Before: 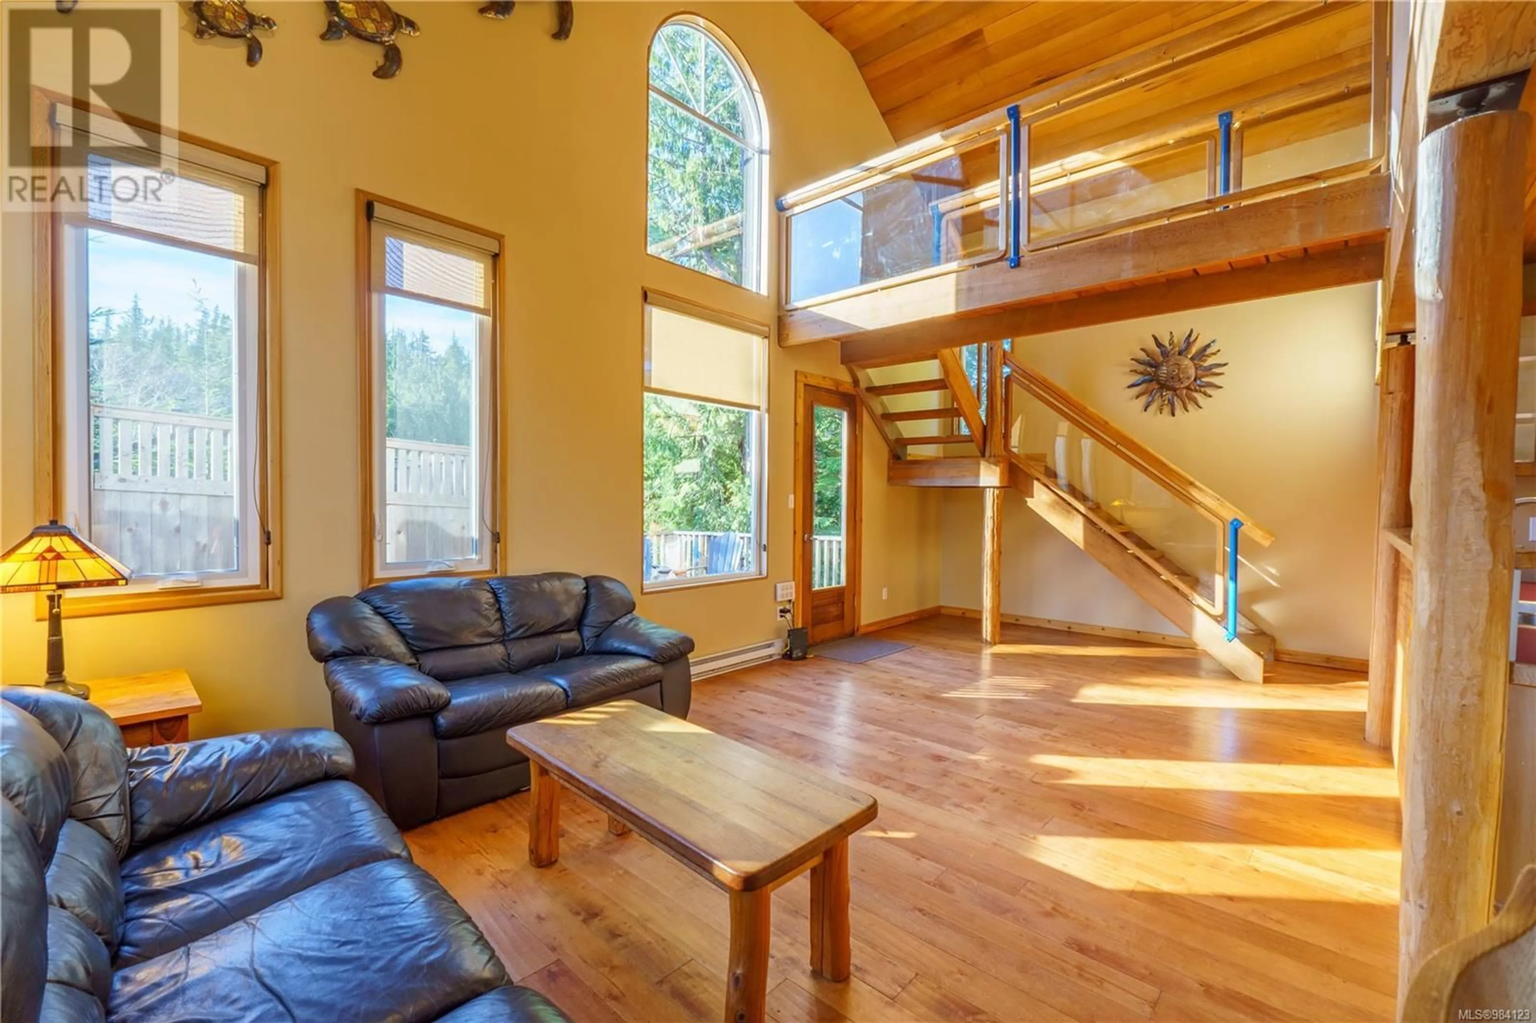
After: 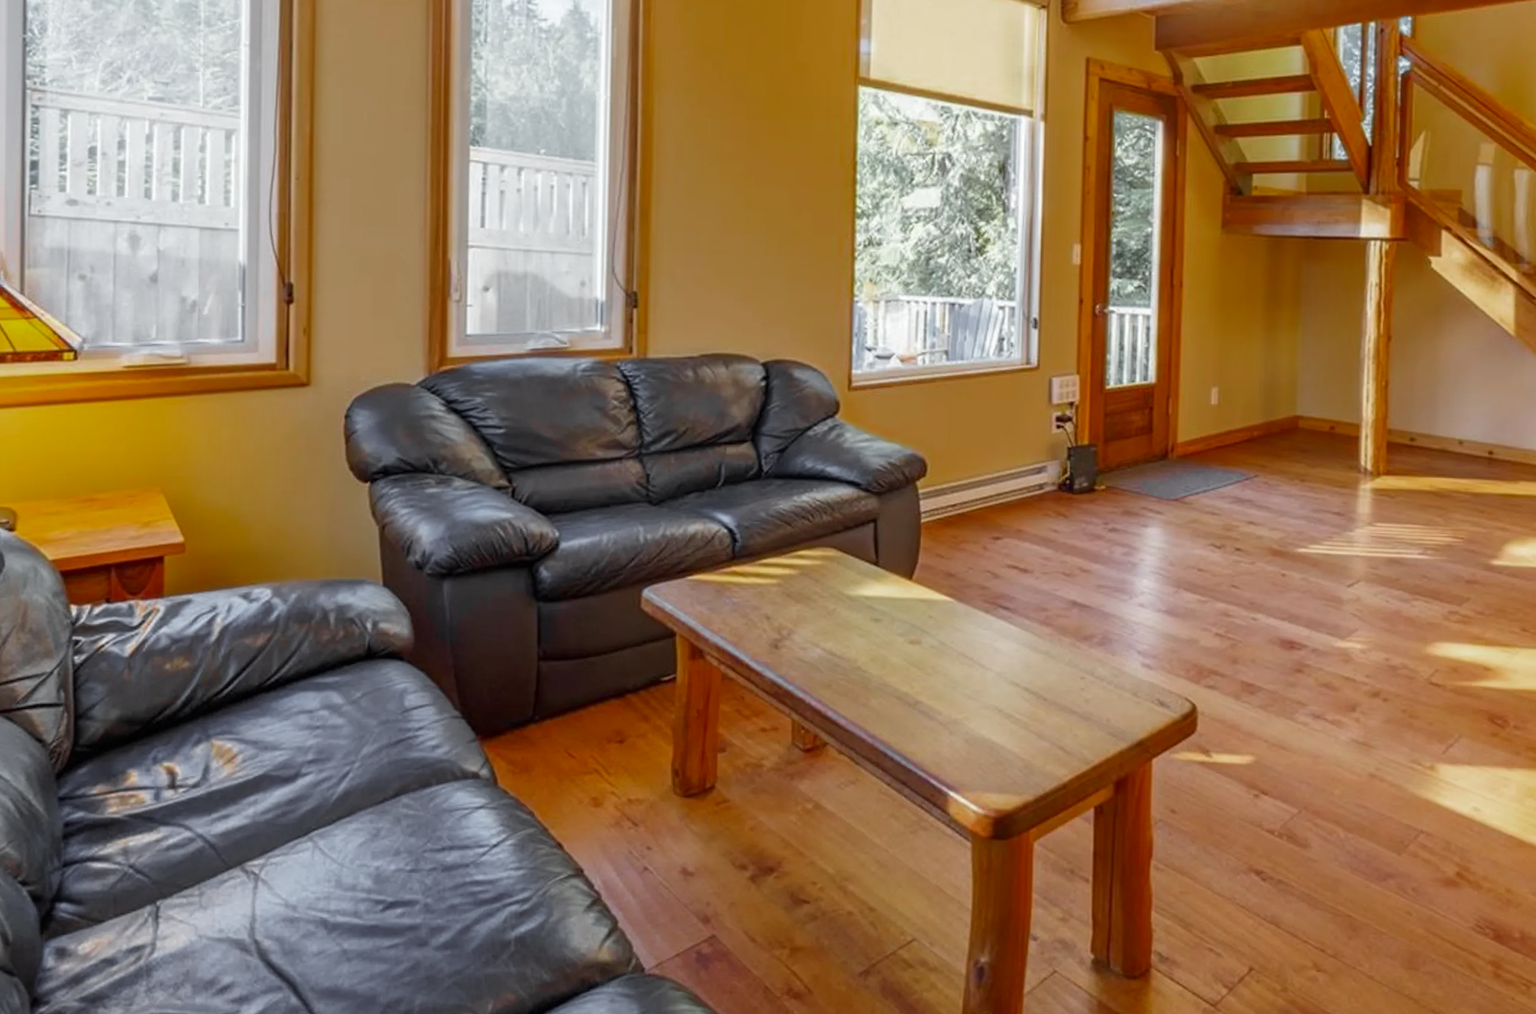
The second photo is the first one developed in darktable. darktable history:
crop and rotate: angle -1.16°, left 3.549%, top 32.003%, right 27.909%
color zones: curves: ch0 [(0.004, 0.388) (0.125, 0.392) (0.25, 0.404) (0.375, 0.5) (0.5, 0.5) (0.625, 0.5) (0.75, 0.5) (0.875, 0.5)]; ch1 [(0, 0.5) (0.125, 0.5) (0.25, 0.5) (0.375, 0.124) (0.524, 0.124) (0.645, 0.128) (0.789, 0.132) (0.914, 0.096) (0.998, 0.068)]
